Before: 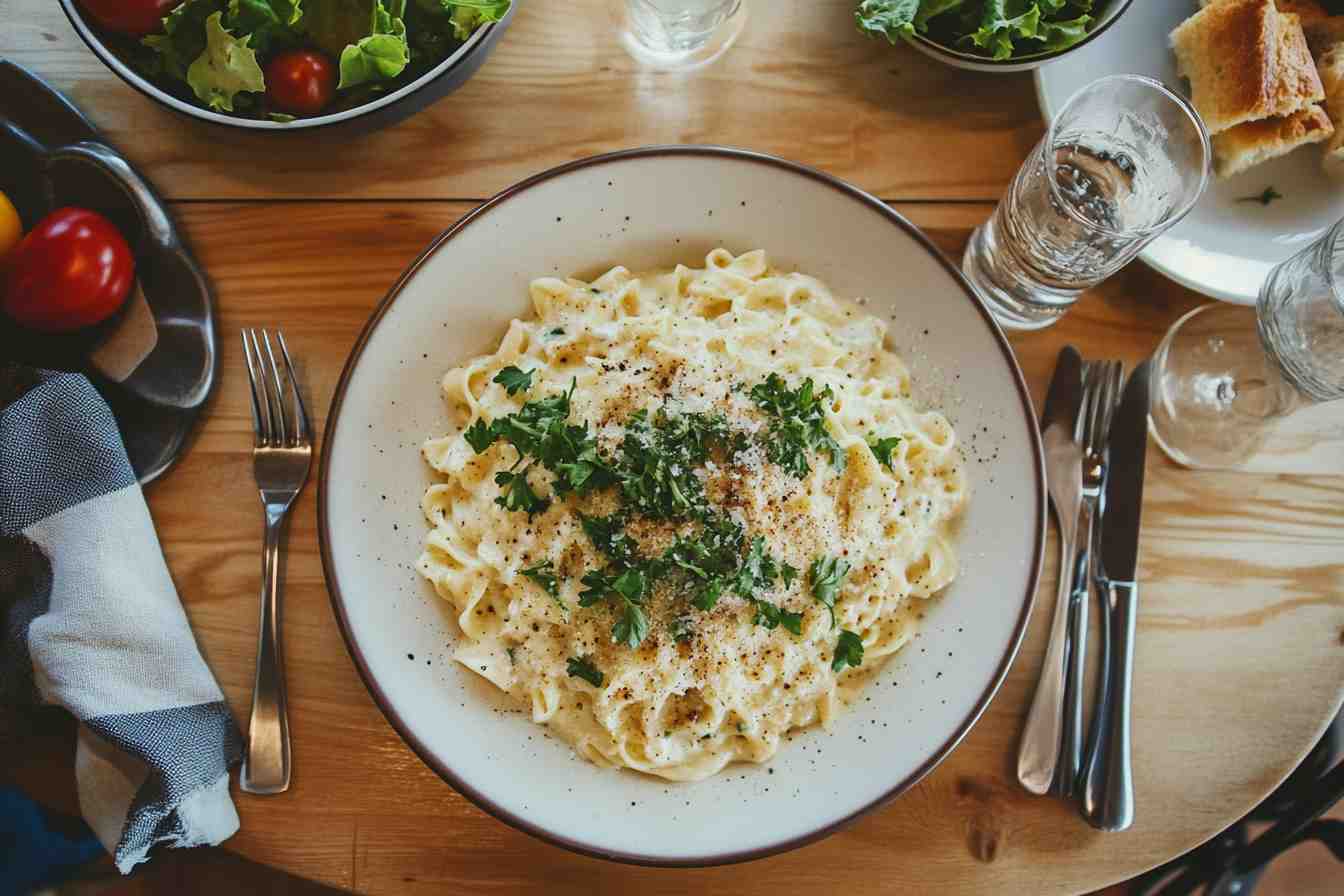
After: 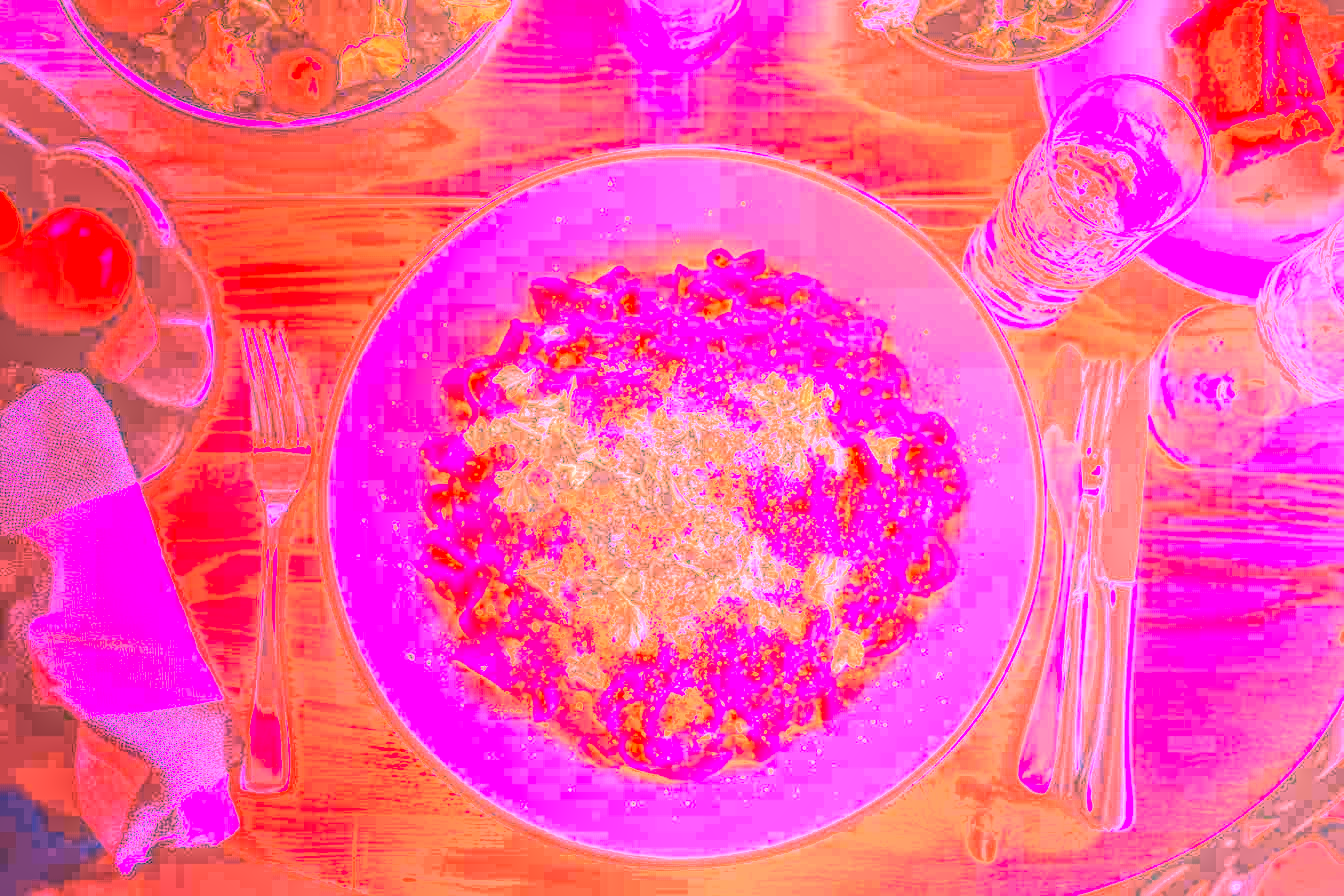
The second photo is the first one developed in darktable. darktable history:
local contrast: highlights 20%, shadows 30%, detail 200%, midtone range 0.2
white balance: red 4.26, blue 1.802
